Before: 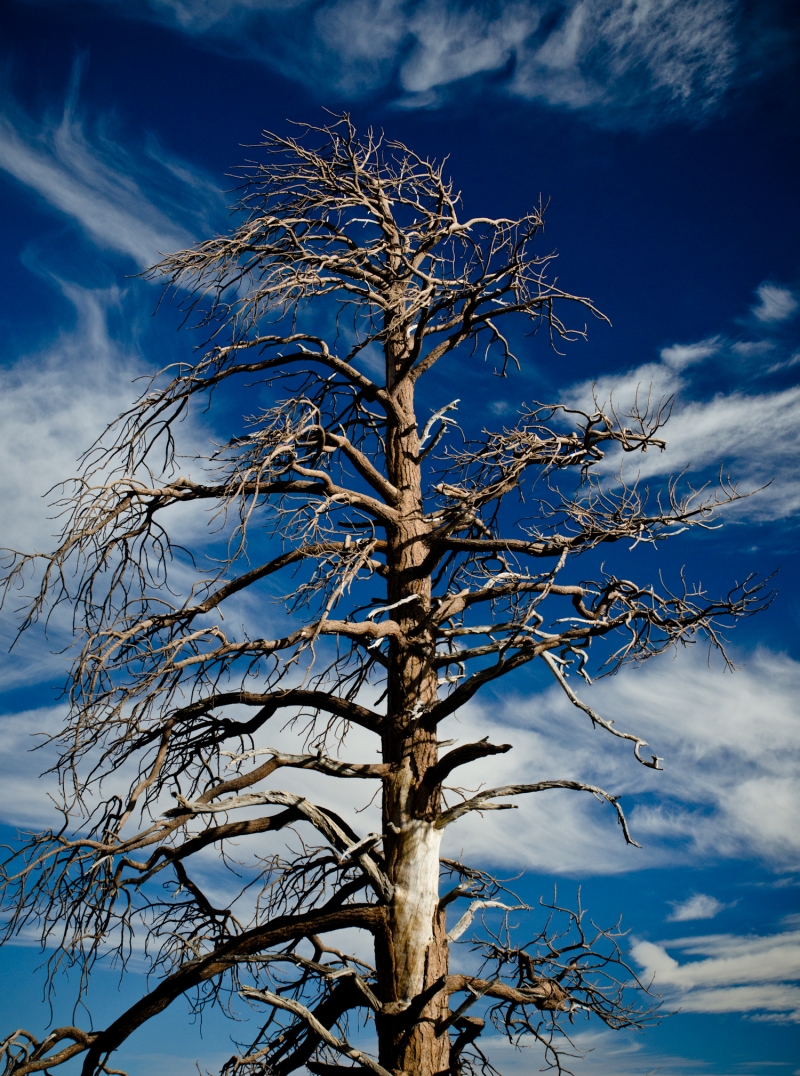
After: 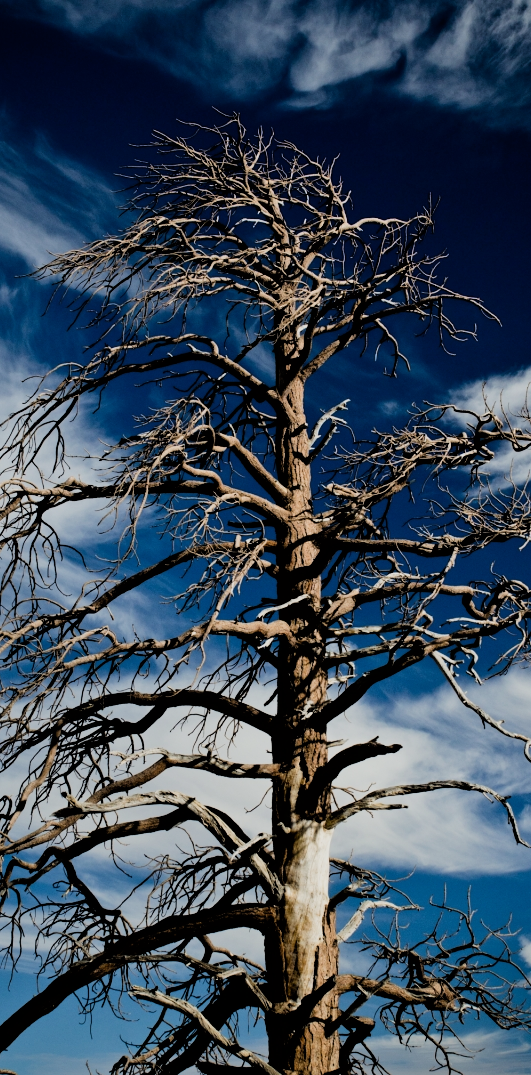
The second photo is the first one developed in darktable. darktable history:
crop and rotate: left 13.842%, right 19.764%
filmic rgb: black relative exposure -5.06 EV, white relative exposure 3.99 EV, threshold 3 EV, hardness 2.91, contrast 1.3, highlights saturation mix -29.41%, enable highlight reconstruction true
